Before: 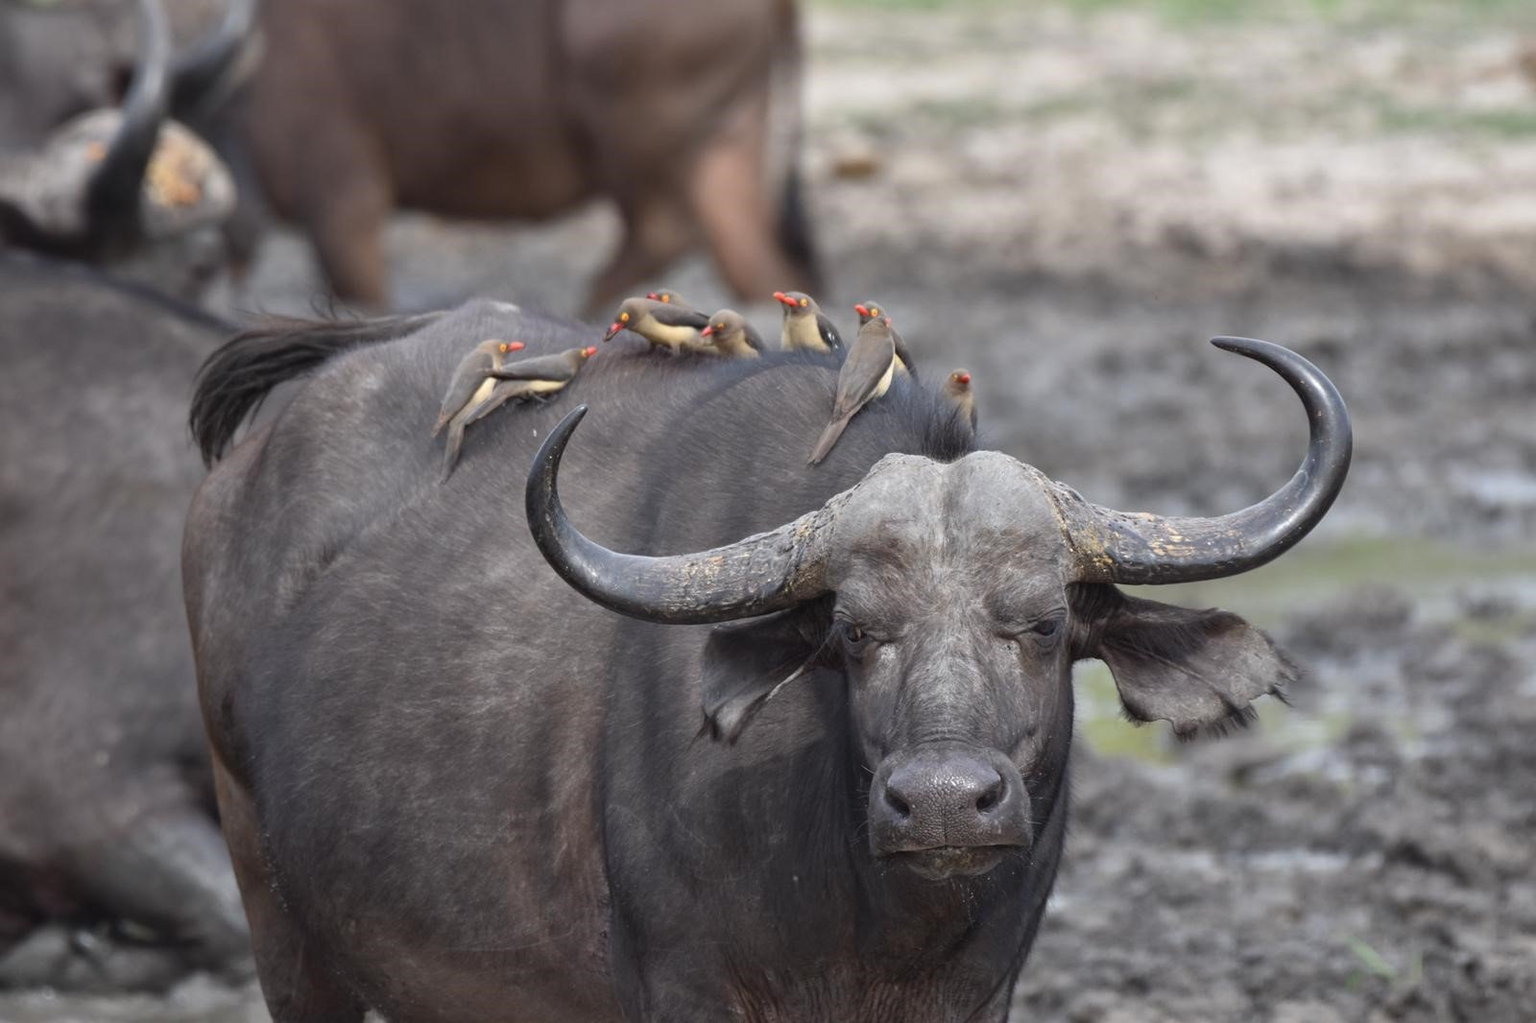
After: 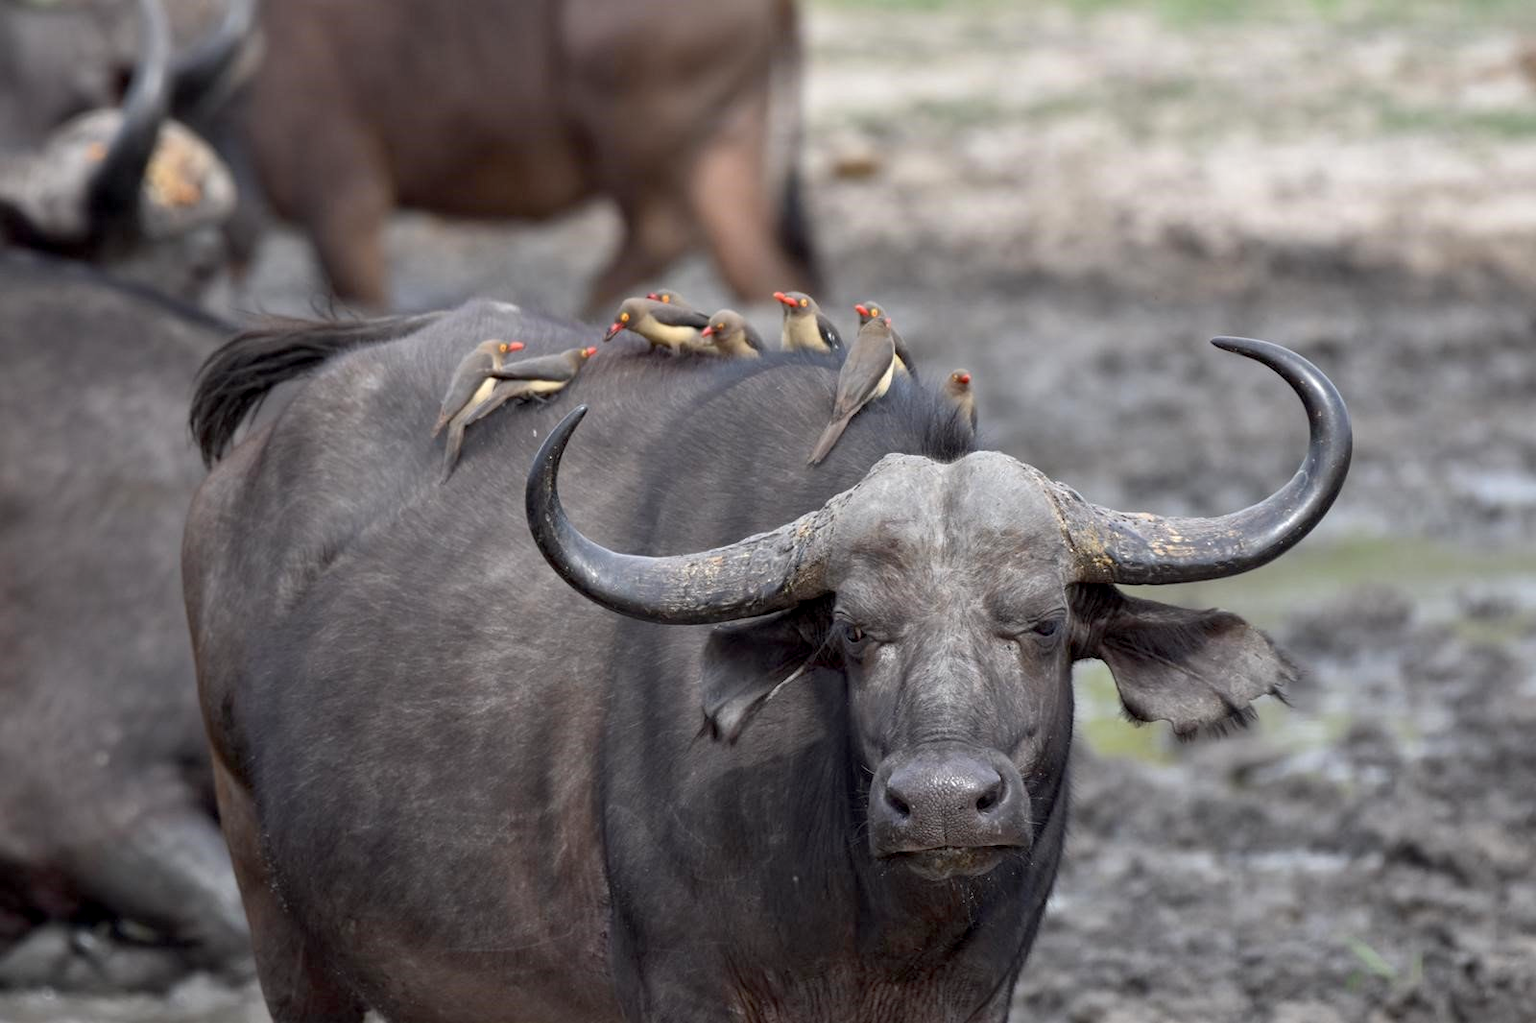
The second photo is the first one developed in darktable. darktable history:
exposure: black level correction 0.009, exposure 0.114 EV, compensate exposure bias true, compensate highlight preservation false
